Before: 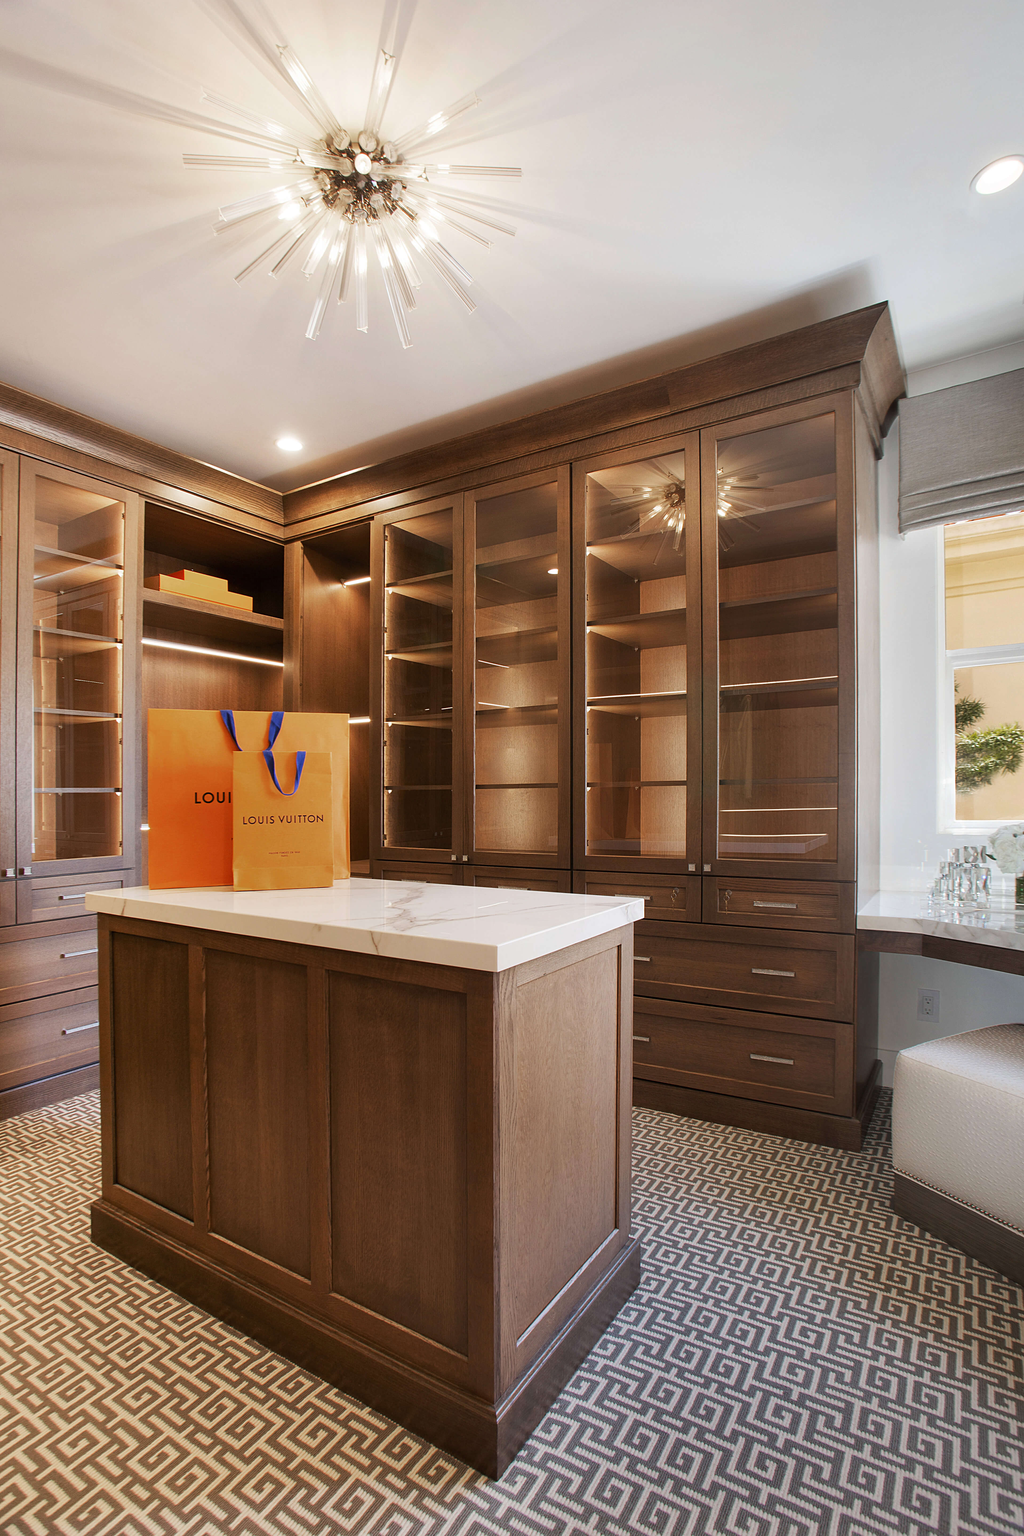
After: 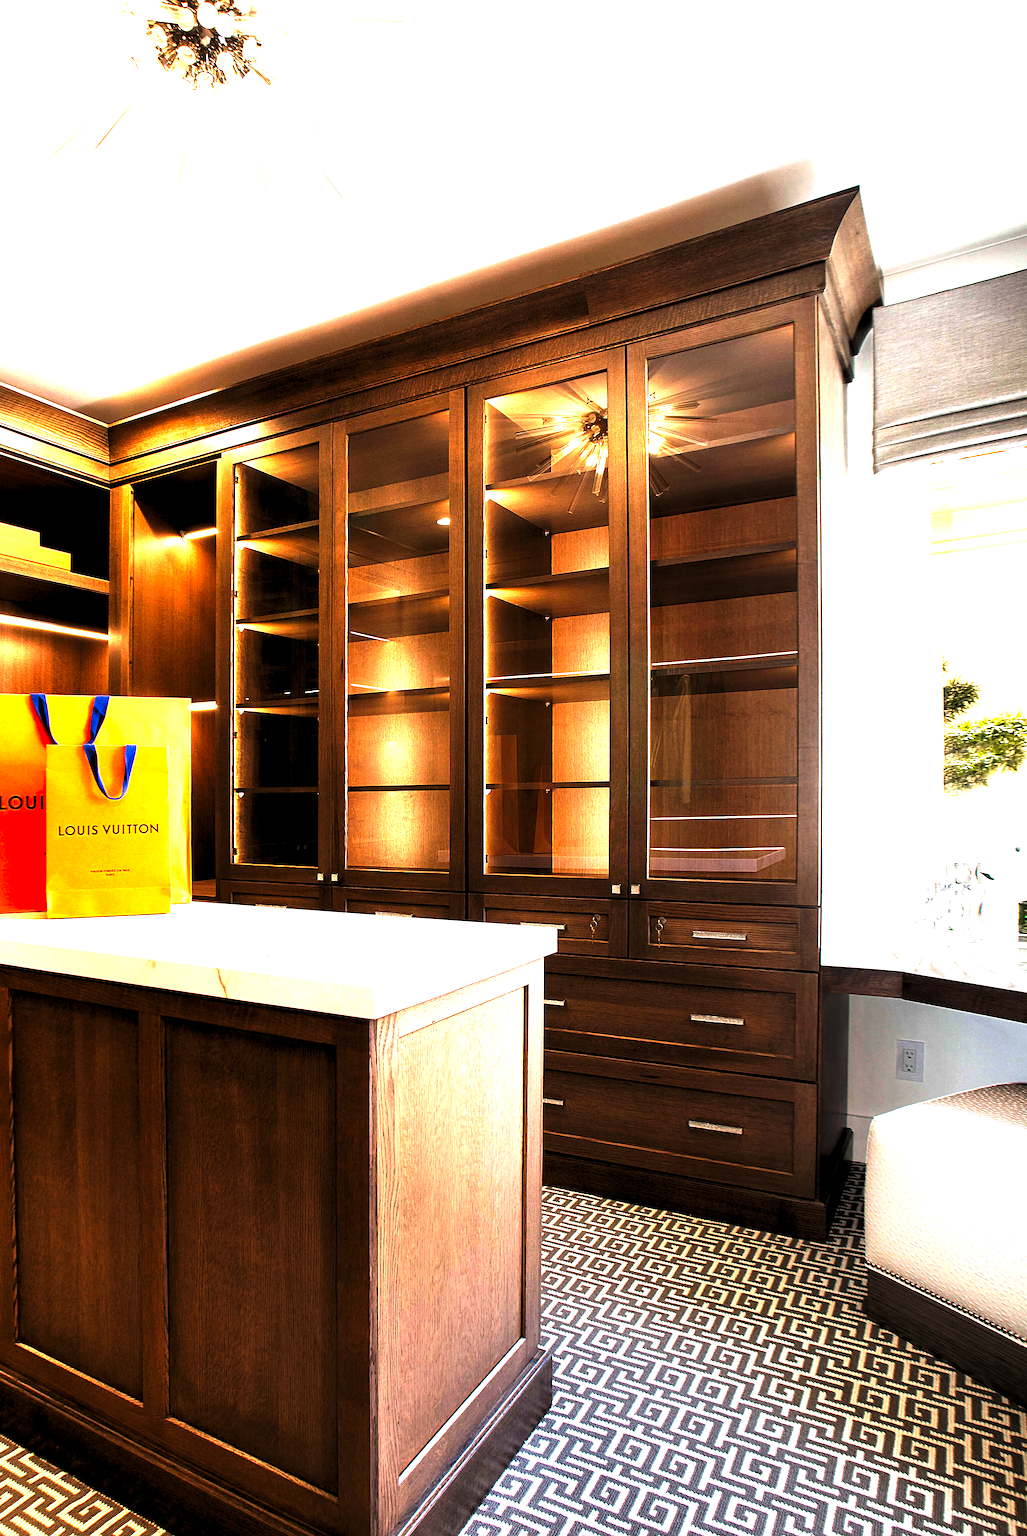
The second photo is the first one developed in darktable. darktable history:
exposure: exposure 0.998 EV, compensate highlight preservation false
levels: levels [0.062, 0.494, 0.925]
sharpen: radius 1.04
tone curve: curves: ch0 [(0, 0) (0.003, 0.001) (0.011, 0.002) (0.025, 0.002) (0.044, 0.006) (0.069, 0.01) (0.1, 0.017) (0.136, 0.023) (0.177, 0.038) (0.224, 0.066) (0.277, 0.118) (0.335, 0.185) (0.399, 0.264) (0.468, 0.365) (0.543, 0.475) (0.623, 0.606) (0.709, 0.759) (0.801, 0.923) (0.898, 0.999) (1, 1)], preserve colors none
crop: left 19.144%, top 9.887%, right 0%, bottom 9.591%
